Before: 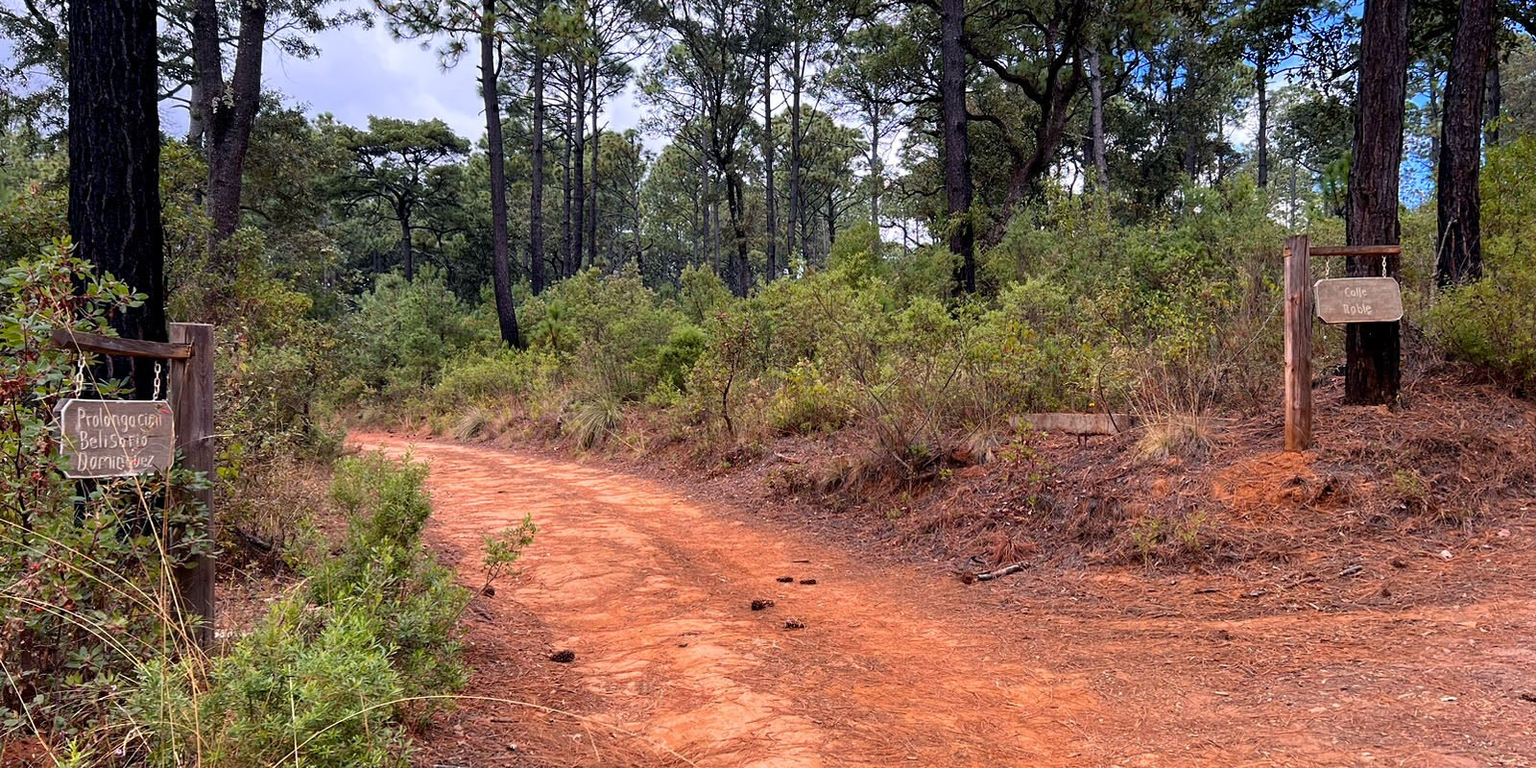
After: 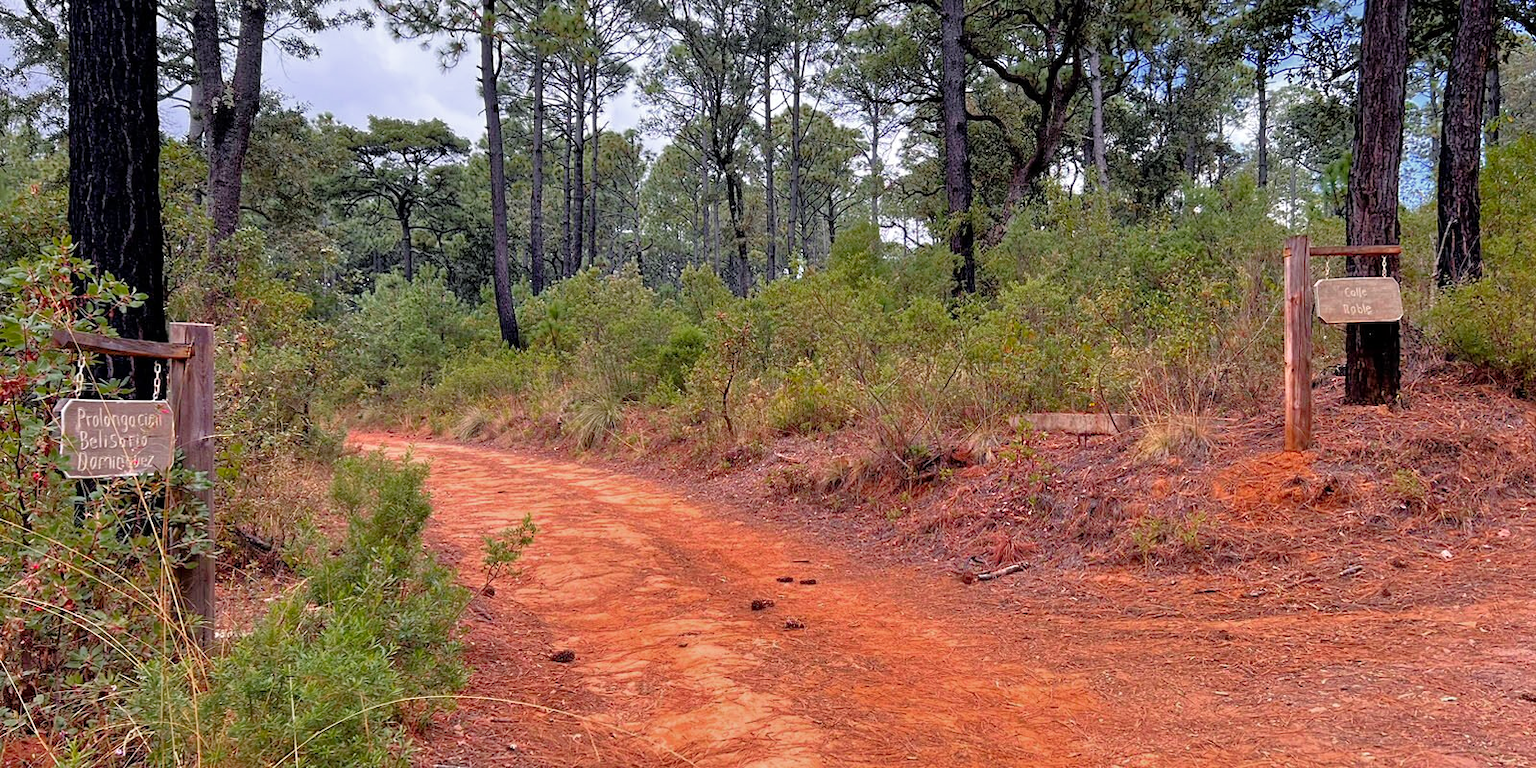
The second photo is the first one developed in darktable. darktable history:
color zones: curves: ch0 [(0, 0.48) (0.209, 0.398) (0.305, 0.332) (0.429, 0.493) (0.571, 0.5) (0.714, 0.5) (0.857, 0.5) (1, 0.48)]; ch1 [(0, 0.633) (0.143, 0.586) (0.286, 0.489) (0.429, 0.448) (0.571, 0.31) (0.714, 0.335) (0.857, 0.492) (1, 0.633)]; ch2 [(0, 0.448) (0.143, 0.498) (0.286, 0.5) (0.429, 0.5) (0.571, 0.5) (0.714, 0.5) (0.857, 0.5) (1, 0.448)]
tone equalizer: -7 EV 0.143 EV, -6 EV 0.58 EV, -5 EV 1.17 EV, -4 EV 1.31 EV, -3 EV 1.16 EV, -2 EV 0.6 EV, -1 EV 0.161 EV
contrast brightness saturation: saturation -0.051
